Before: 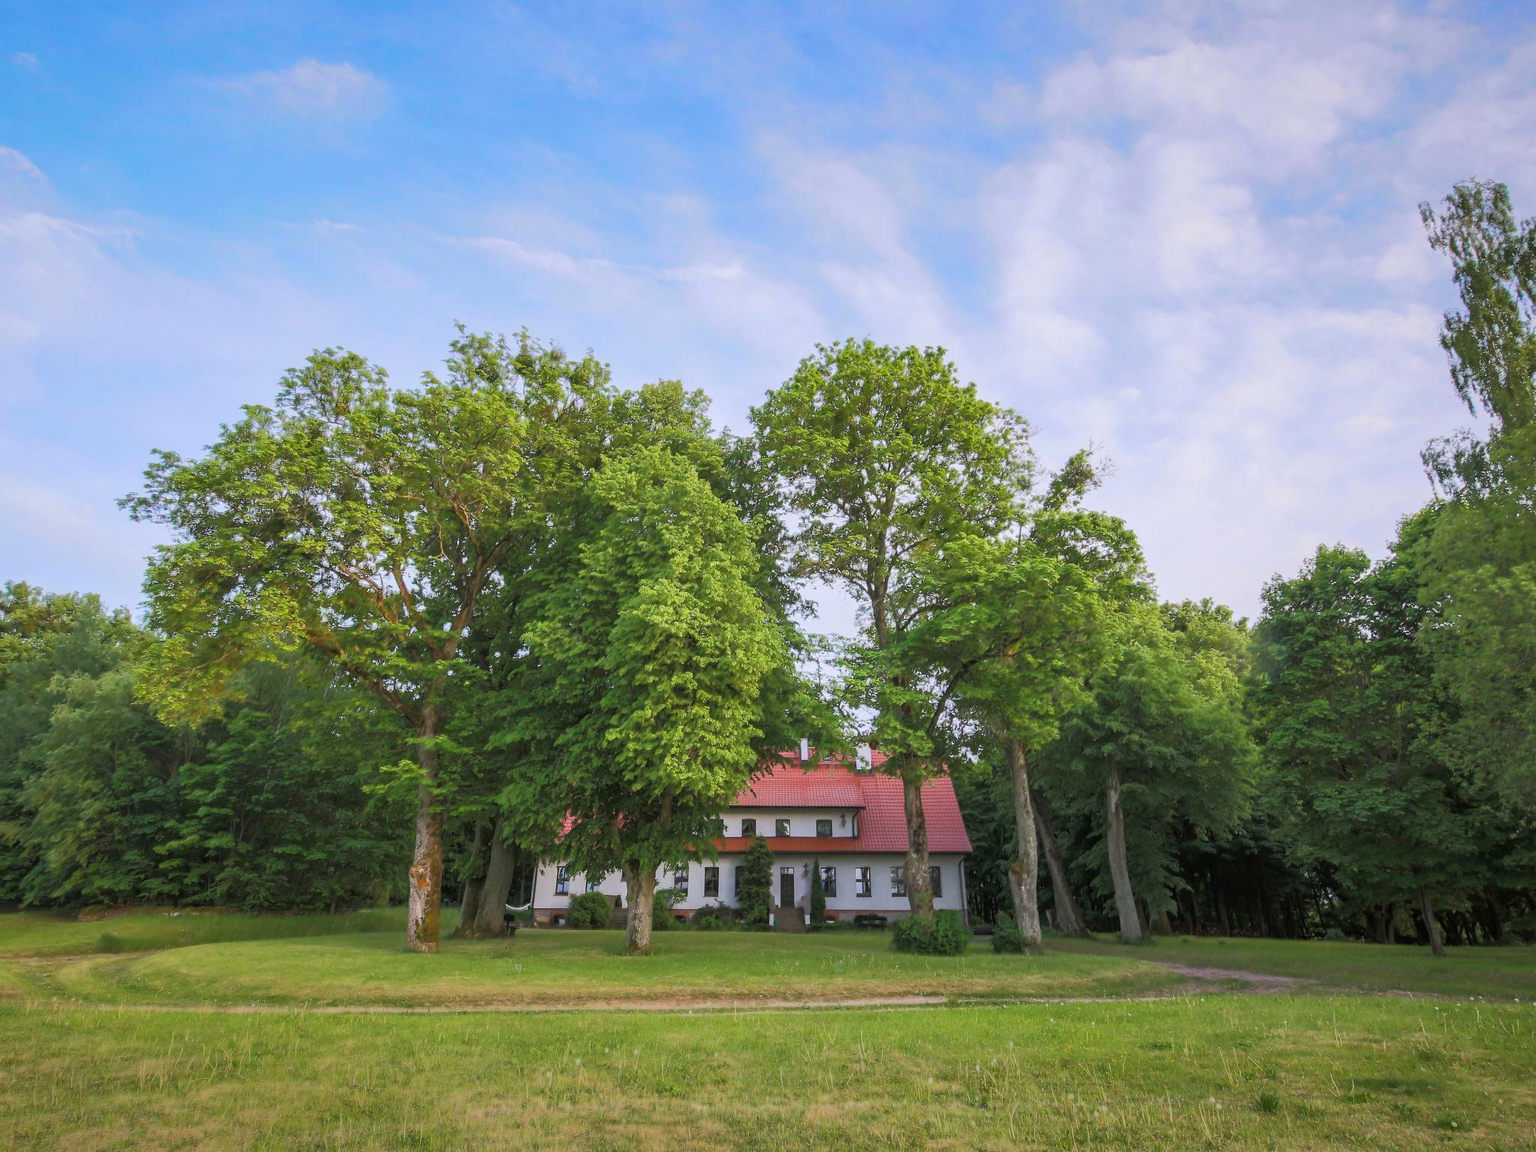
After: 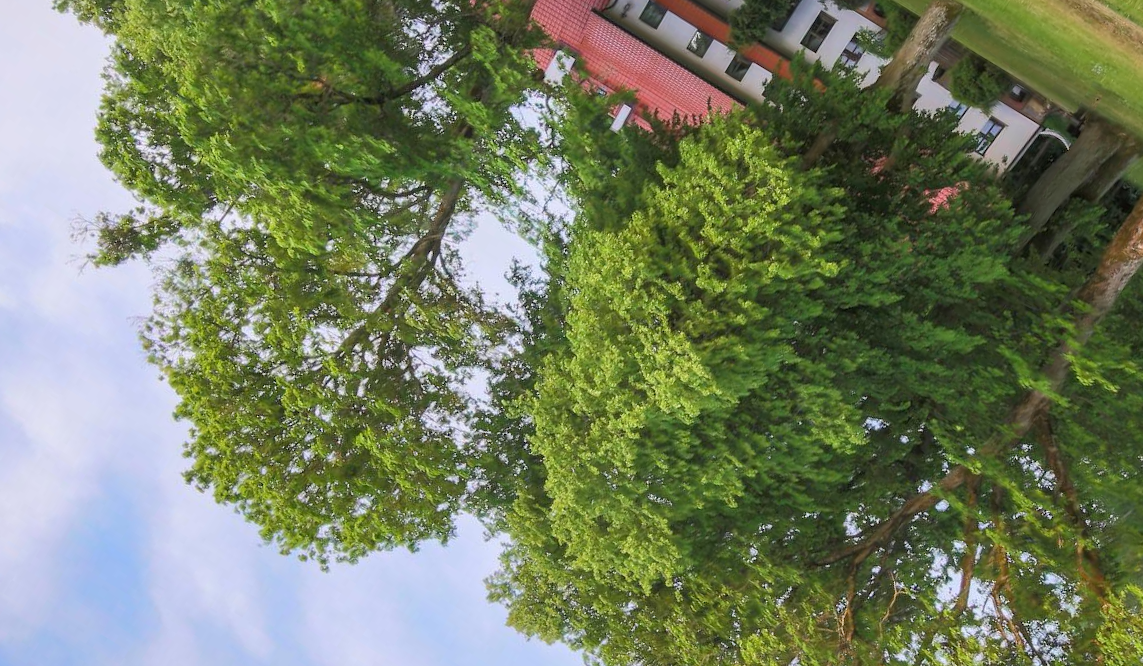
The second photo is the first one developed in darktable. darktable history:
crop and rotate: angle 148.64°, left 9.09%, top 15.65%, right 4.52%, bottom 17.153%
